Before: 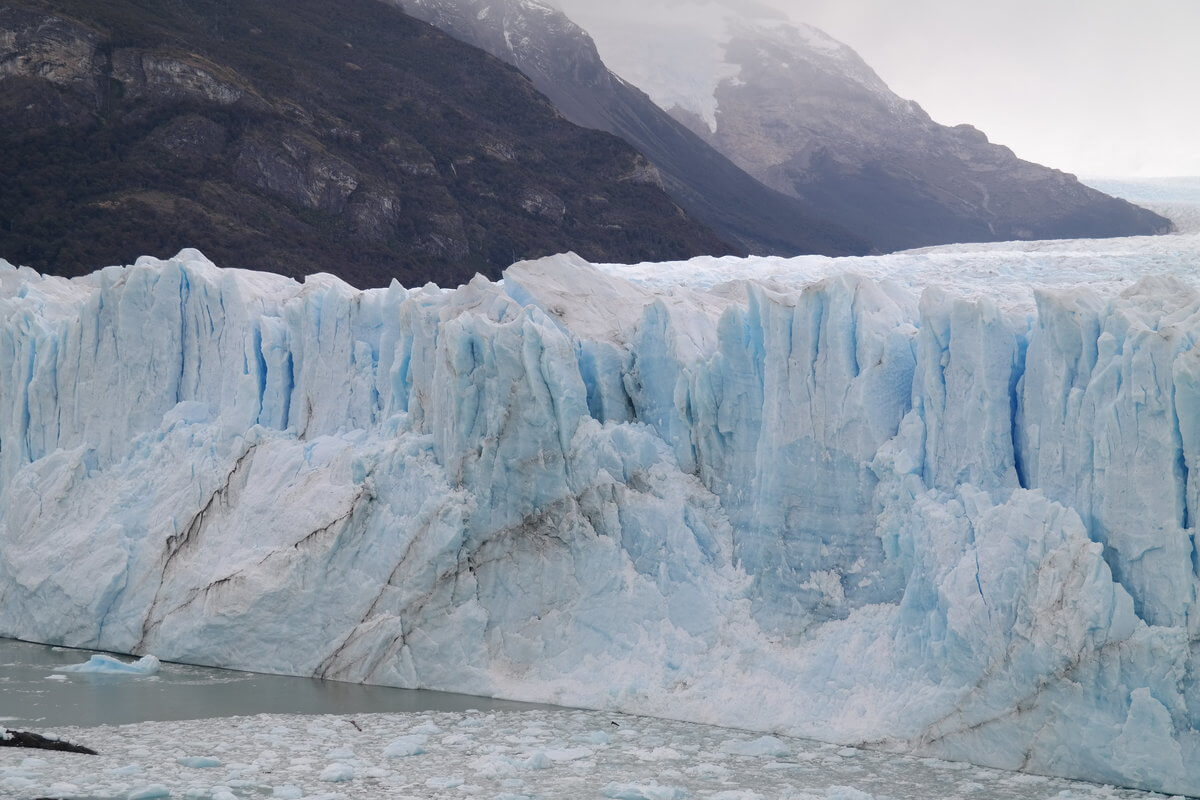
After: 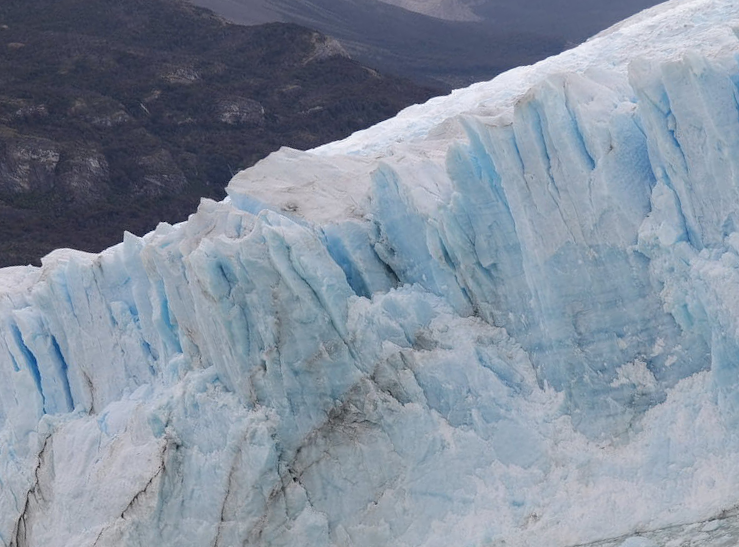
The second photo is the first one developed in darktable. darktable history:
crop and rotate: angle 19.55°, left 6.742%, right 4.264%, bottom 1.139%
